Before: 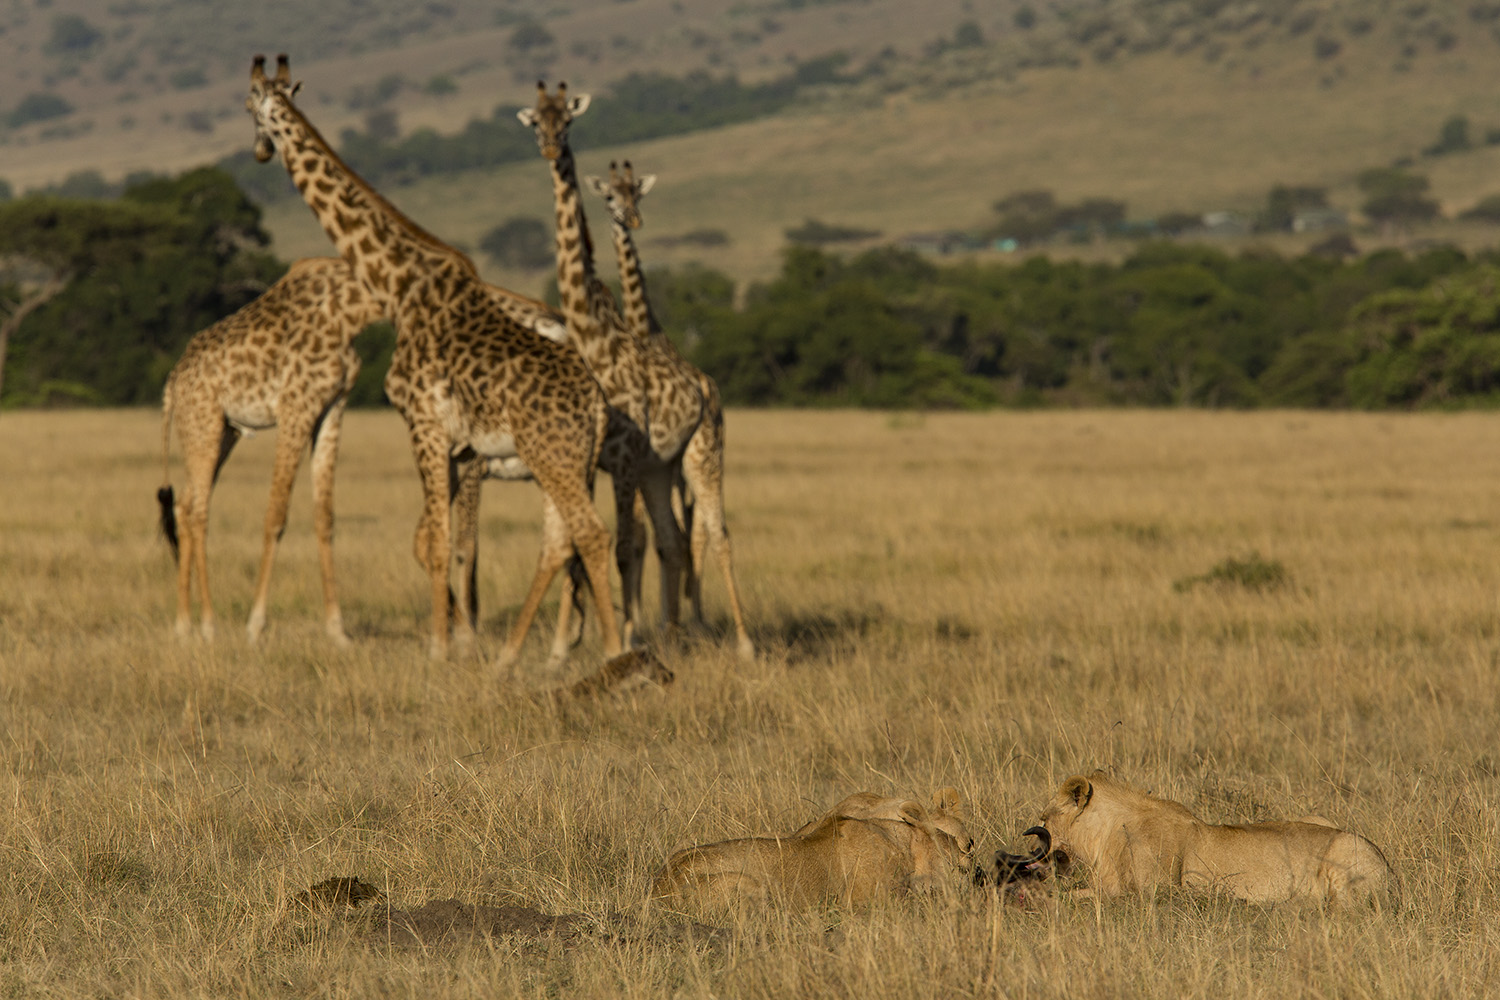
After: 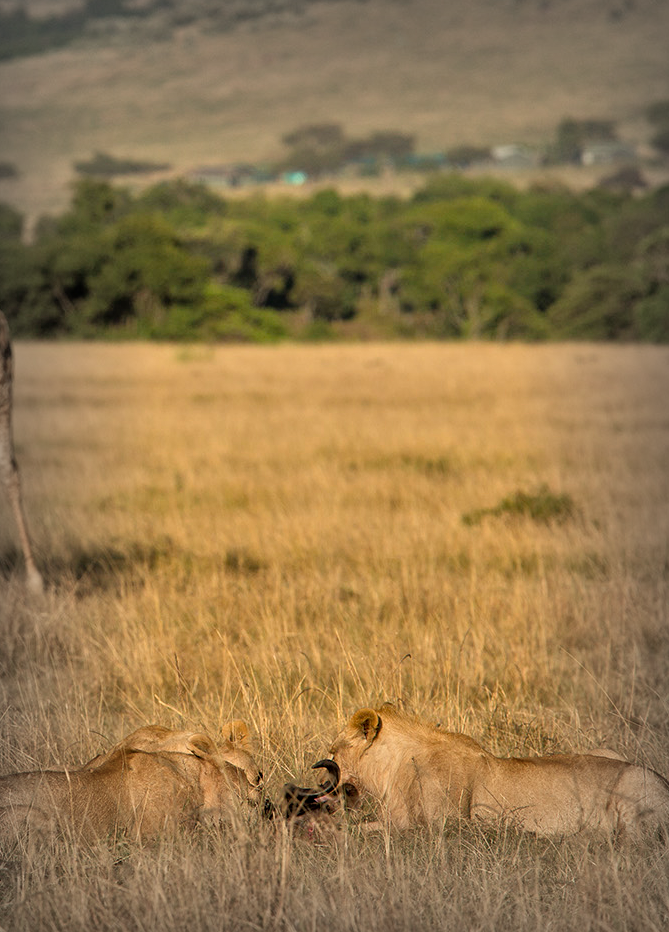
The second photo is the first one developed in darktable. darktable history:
shadows and highlights: radius 169.99, shadows 27.21, white point adjustment 3.12, highlights -68.42, soften with gaussian
vignetting: fall-off start 53.66%, brightness -0.575, automatic ratio true, width/height ratio 1.318, shape 0.213
crop: left 47.433%, top 6.756%, right 7.959%
tone equalizer: -7 EV 0.149 EV, -6 EV 0.604 EV, -5 EV 1.18 EV, -4 EV 1.34 EV, -3 EV 1.12 EV, -2 EV 0.6 EV, -1 EV 0.164 EV, mask exposure compensation -0.515 EV
